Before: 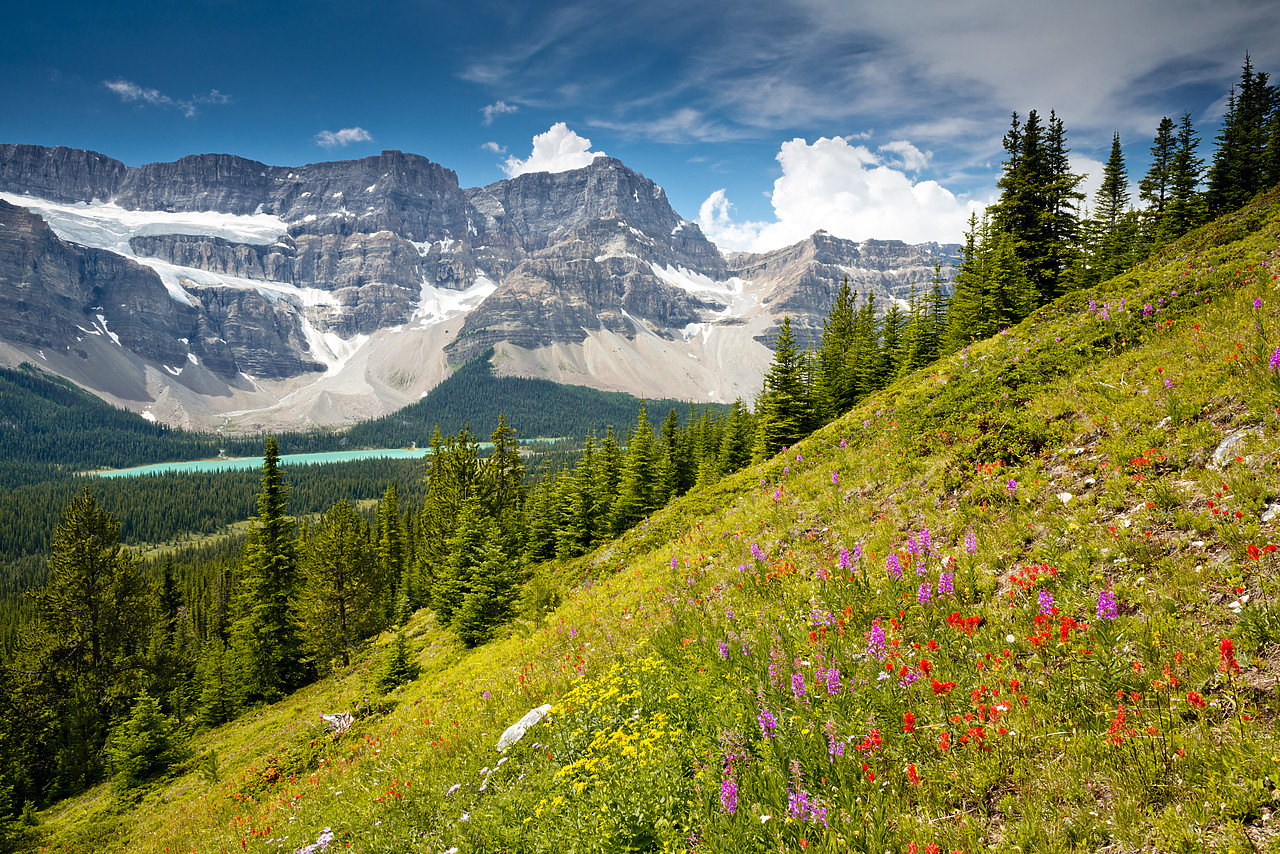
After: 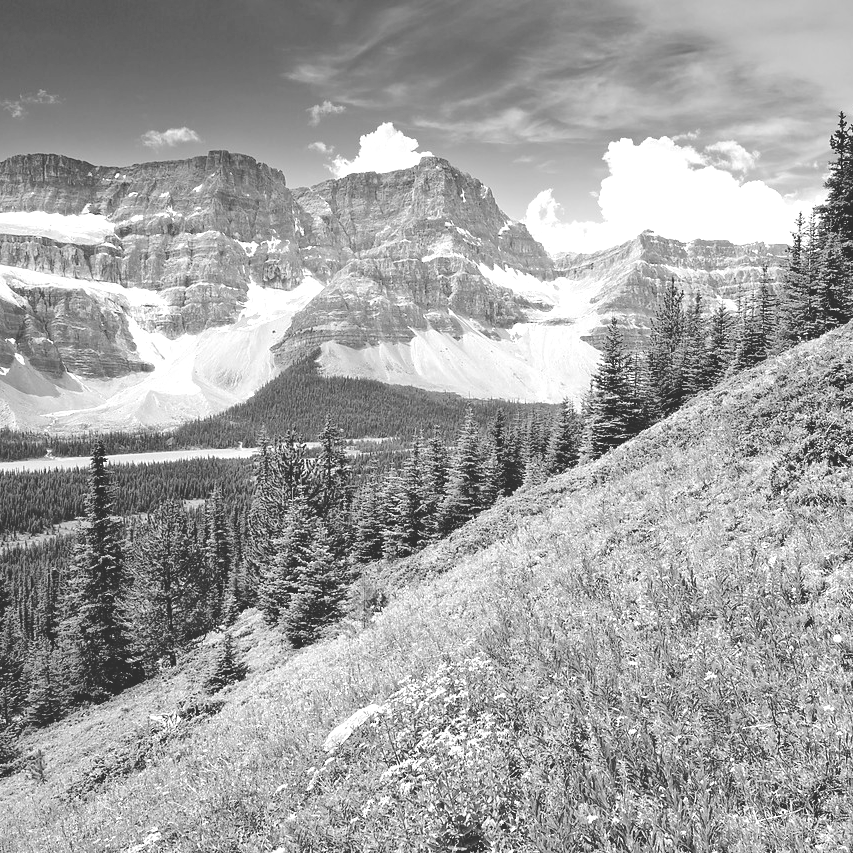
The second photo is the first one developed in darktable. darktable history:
exposure: exposure 0.493 EV, compensate highlight preservation false
white balance: red 1, blue 1
color contrast: green-magenta contrast 0, blue-yellow contrast 0
crop and rotate: left 13.537%, right 19.796%
base curve: curves: ch0 [(0, 0.024) (0.055, 0.065) (0.121, 0.166) (0.236, 0.319) (0.693, 0.726) (1, 1)], preserve colors none
color correction: highlights a* 10.32, highlights b* 14.66, shadows a* -9.59, shadows b* -15.02
color balance rgb: shadows lift › chroma 2%, shadows lift › hue 219.6°, power › hue 313.2°, highlights gain › chroma 3%, highlights gain › hue 75.6°, global offset › luminance 0.5%, perceptual saturation grading › global saturation 15.33%, perceptual saturation grading › highlights -19.33%, perceptual saturation grading › shadows 20%, global vibrance 20%
